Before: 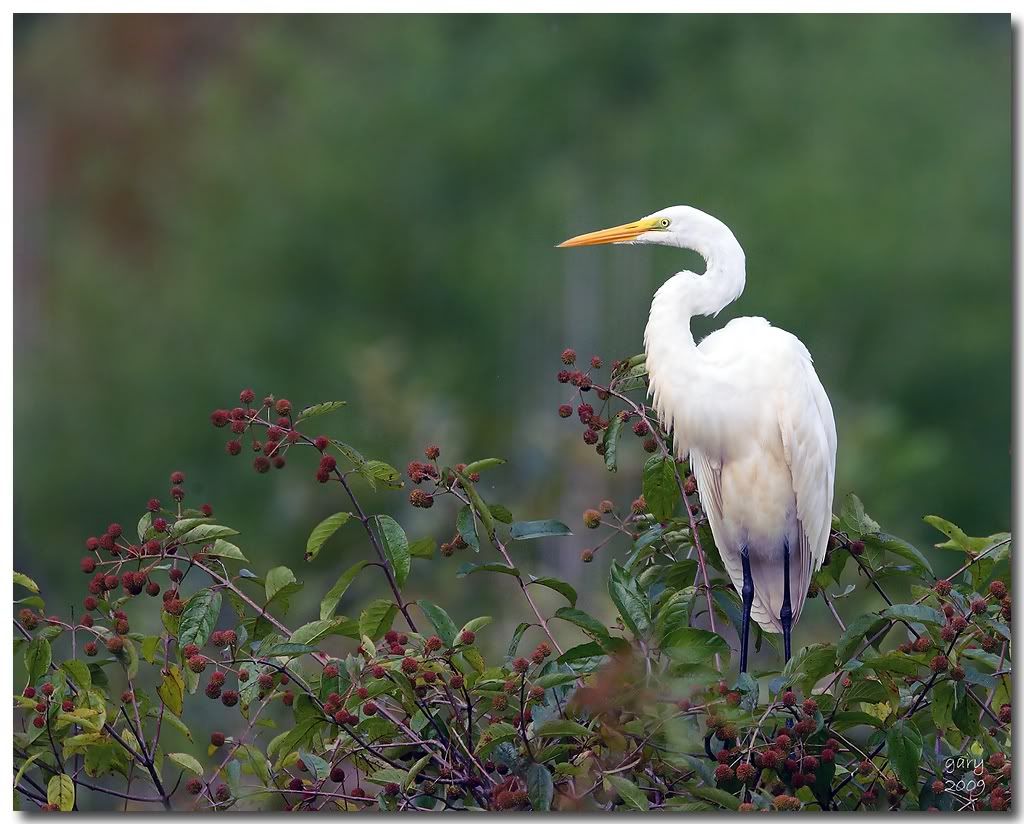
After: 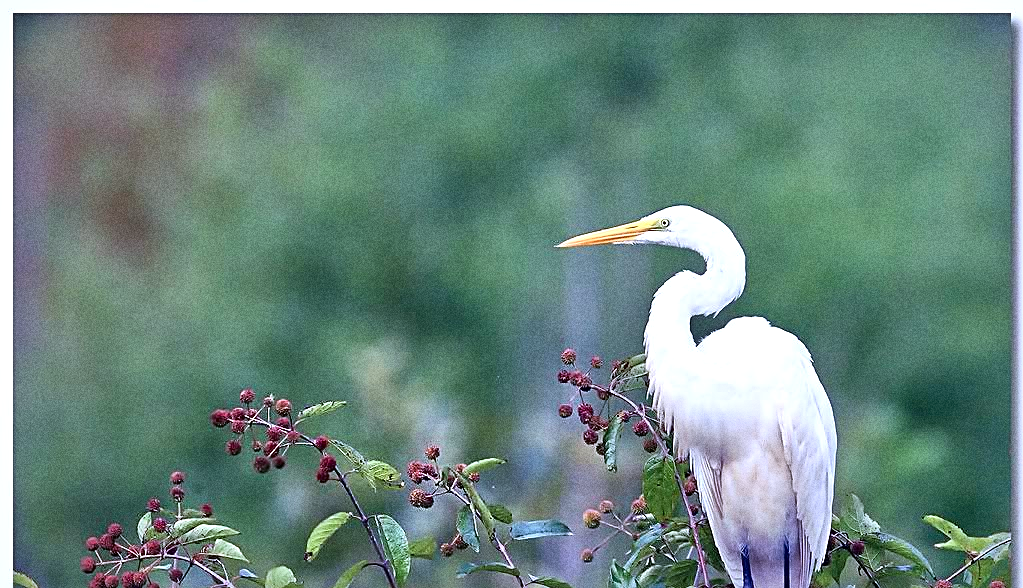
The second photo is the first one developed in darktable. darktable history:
color calibration: illuminant as shot in camera, x 0.377, y 0.392, temperature 4169.3 K, saturation algorithm version 1 (2020)
local contrast: mode bilateral grid, contrast 70, coarseness 75, detail 180%, midtone range 0.2
sharpen: on, module defaults
grain: coarseness 0.09 ISO, strength 40%
crop: bottom 28.576%
exposure: compensate highlight preservation false
tone equalizer: -7 EV 0.15 EV, -6 EV 0.6 EV, -5 EV 1.15 EV, -4 EV 1.33 EV, -3 EV 1.15 EV, -2 EV 0.6 EV, -1 EV 0.15 EV, mask exposure compensation -0.5 EV
